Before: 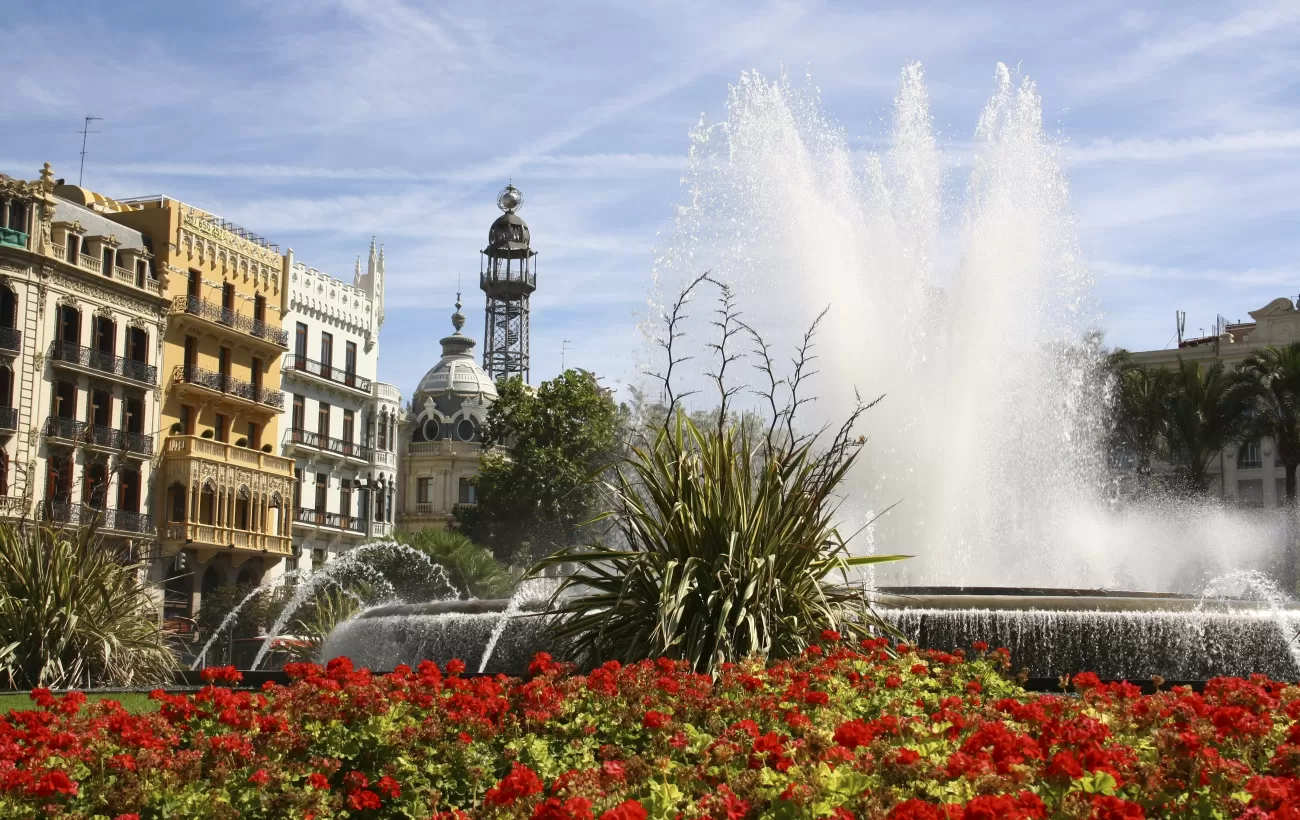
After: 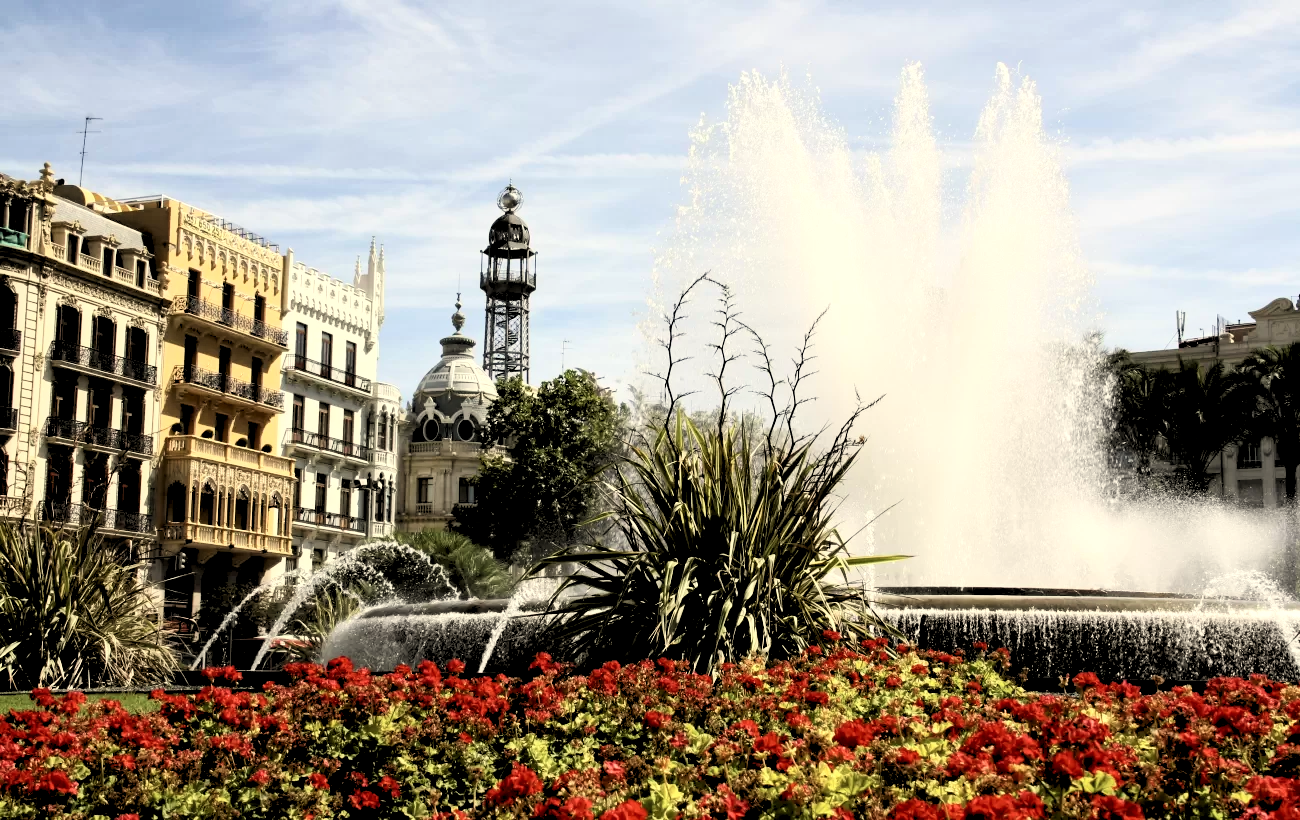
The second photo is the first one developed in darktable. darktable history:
white balance: red 1.029, blue 0.92
rgb levels: levels [[0.029, 0.461, 0.922], [0, 0.5, 1], [0, 0.5, 1]]
contrast brightness saturation: contrast 0.24, brightness 0.09
local contrast: highlights 100%, shadows 100%, detail 120%, midtone range 0.2
